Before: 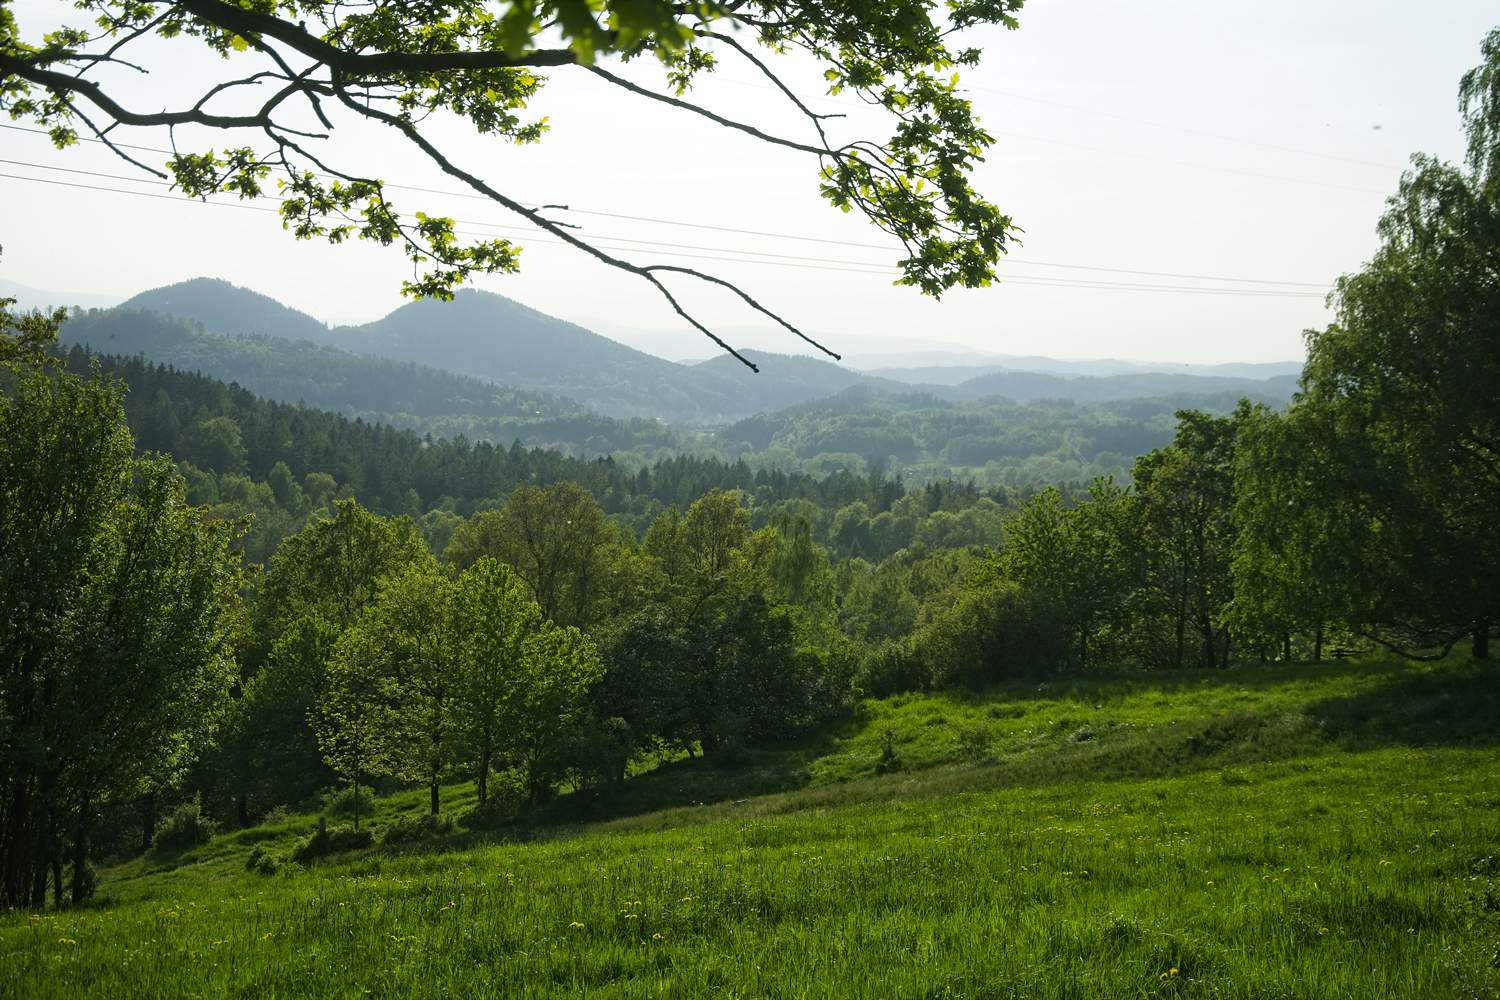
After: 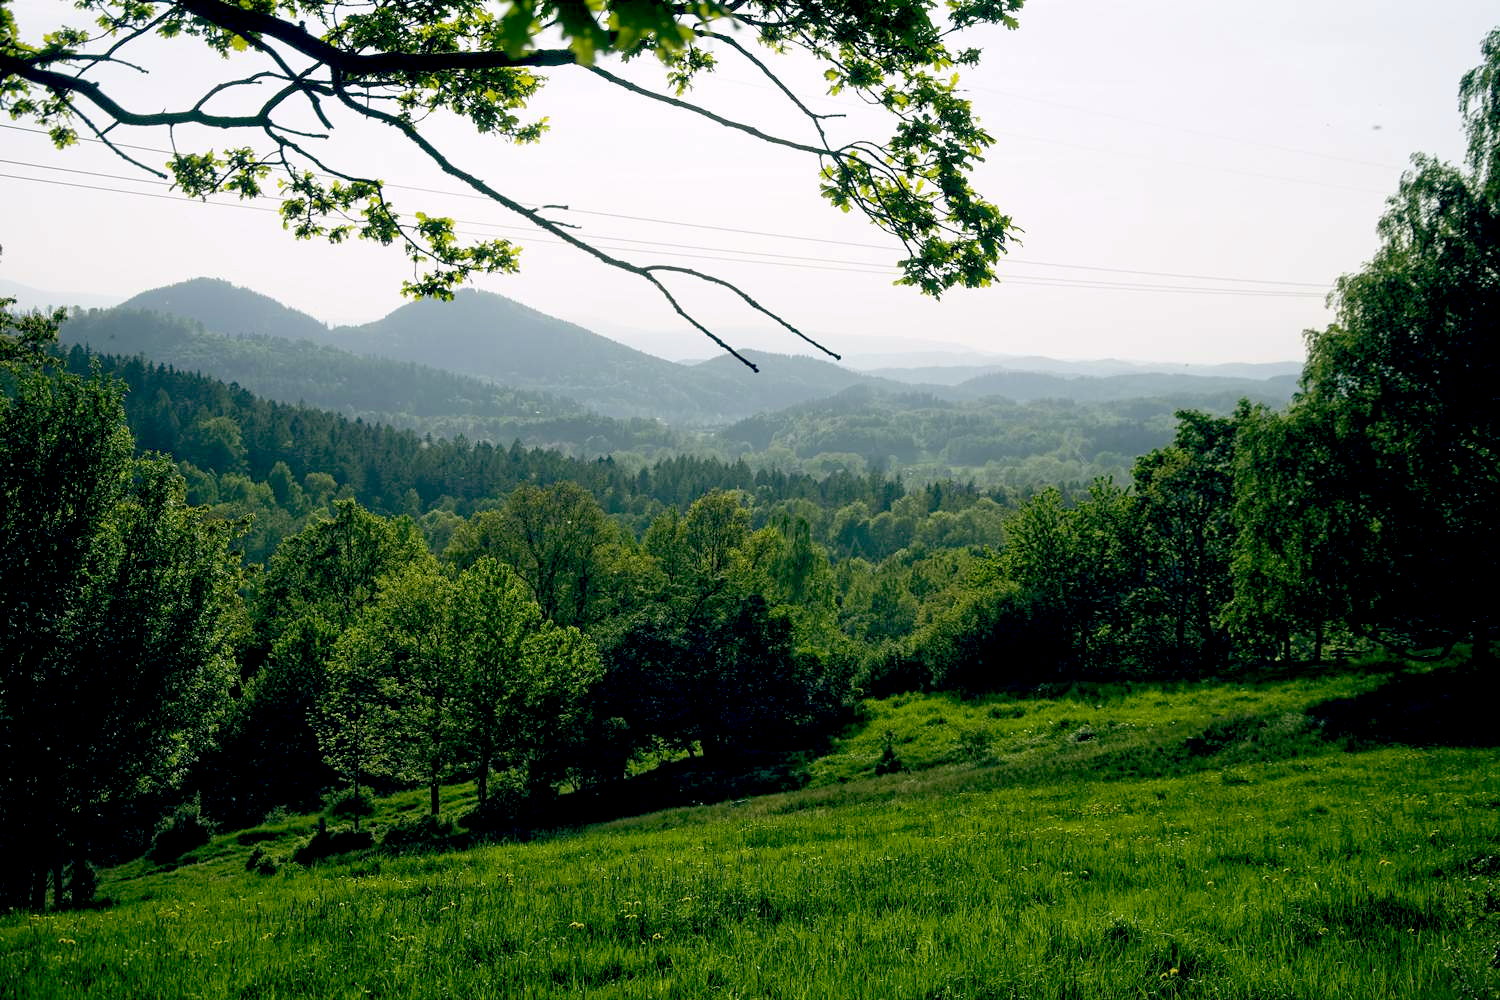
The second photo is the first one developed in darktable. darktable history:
color balance: lift [0.975, 0.993, 1, 1.015], gamma [1.1, 1, 1, 0.945], gain [1, 1.04, 1, 0.95]
white balance: red 0.983, blue 1.036
